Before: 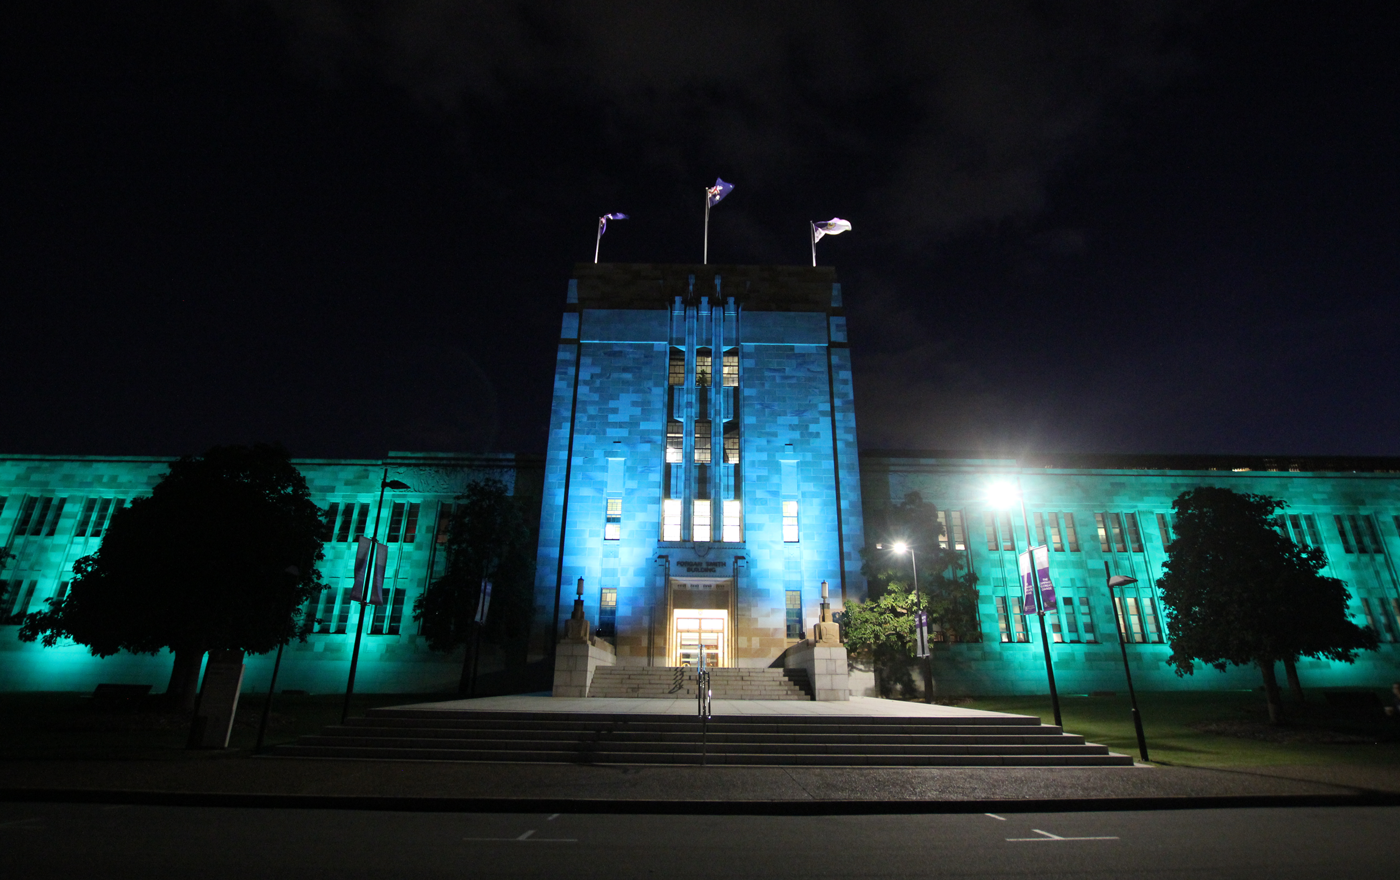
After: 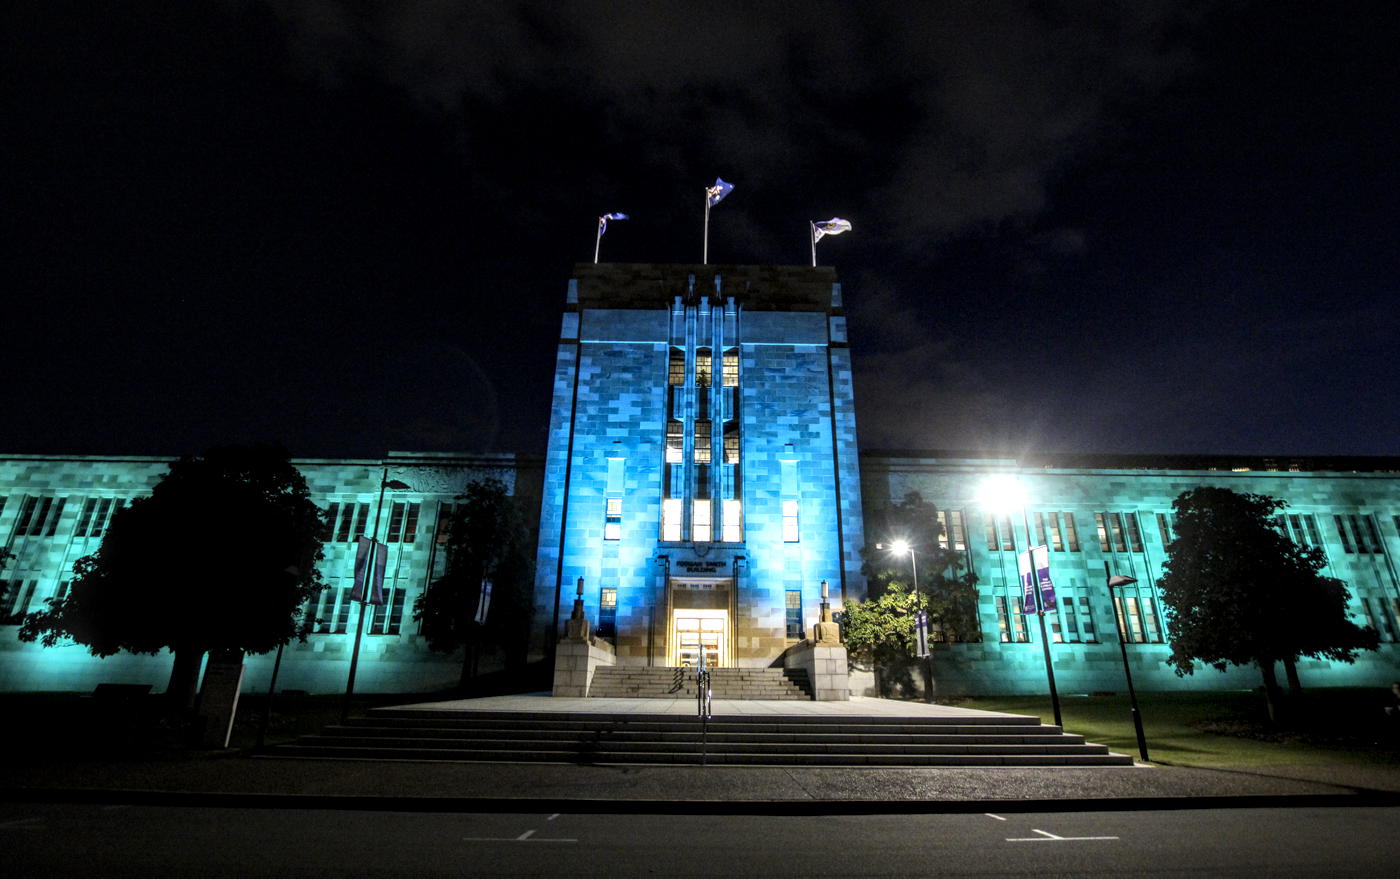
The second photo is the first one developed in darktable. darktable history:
color correction: saturation 0.99
color contrast: green-magenta contrast 0.85, blue-yellow contrast 1.25, unbound 0
local contrast: highlights 0%, shadows 0%, detail 182%
crop: bottom 0.071%
